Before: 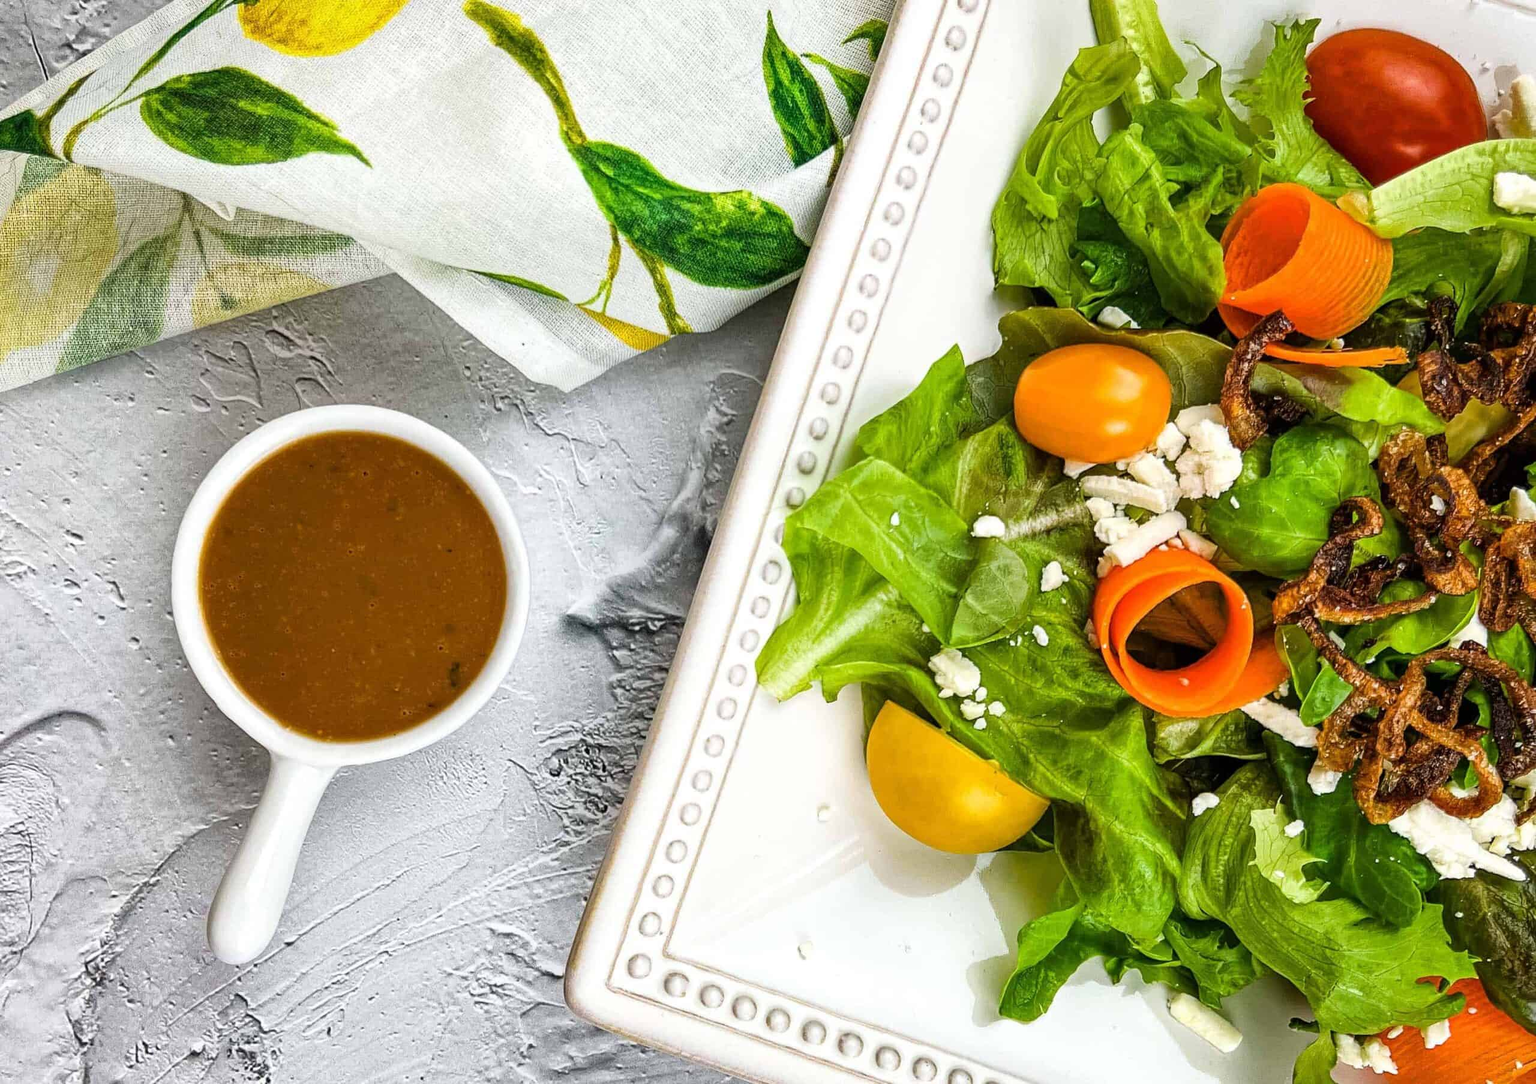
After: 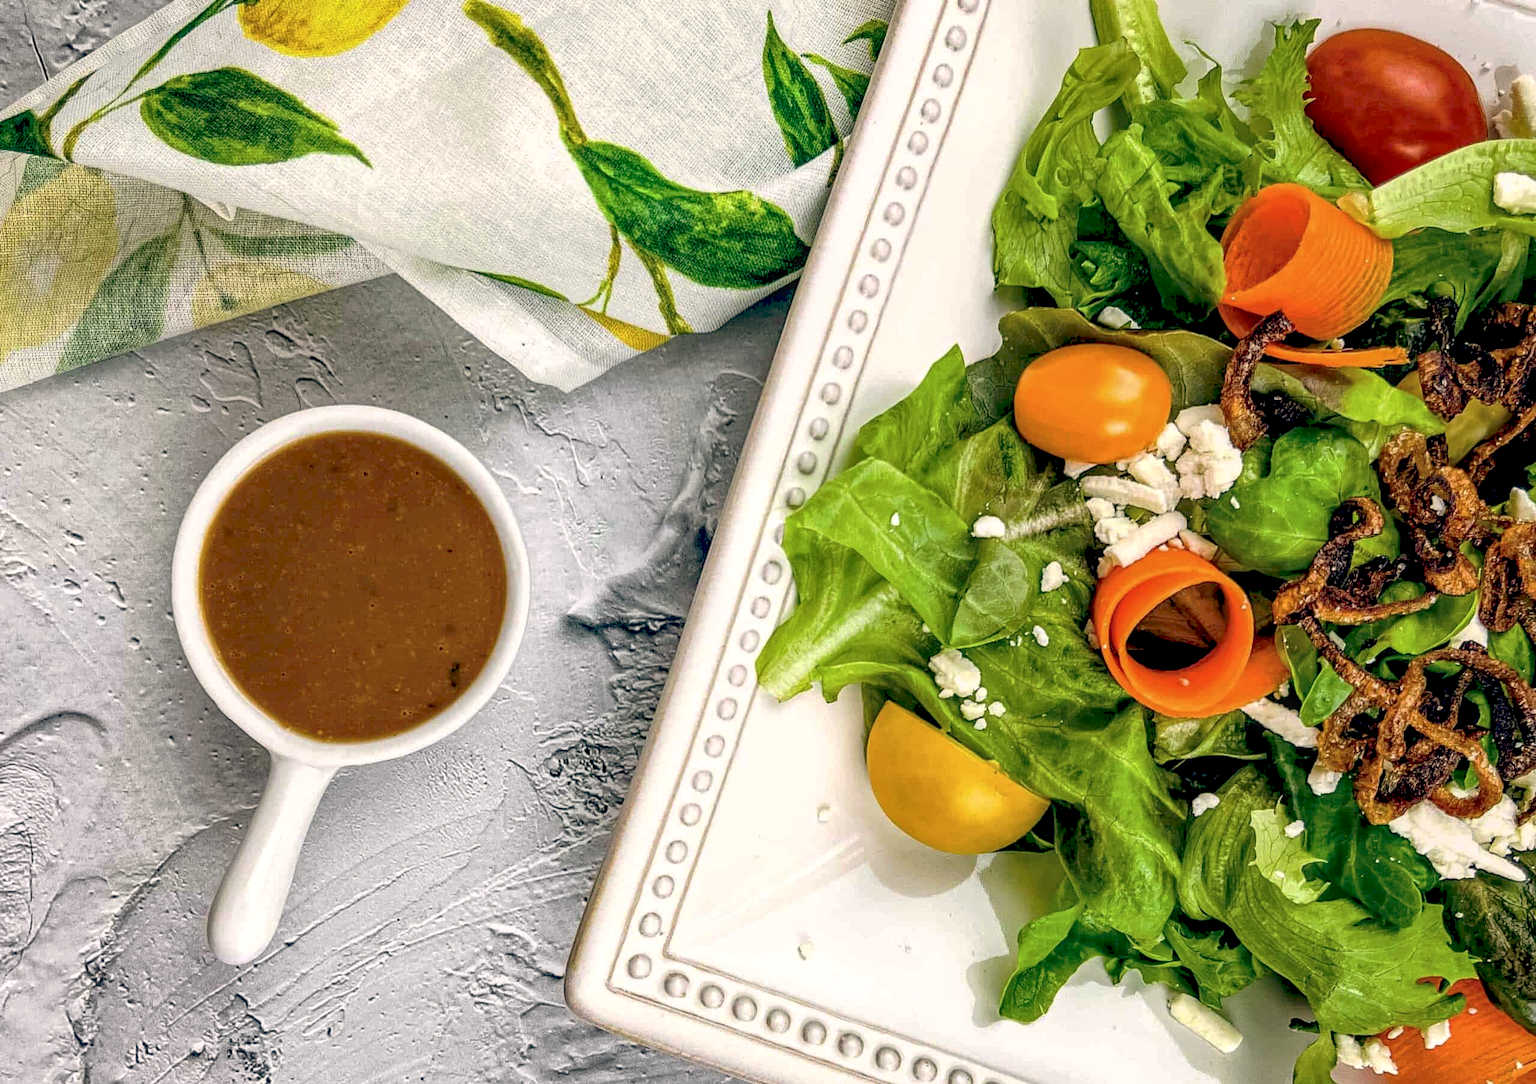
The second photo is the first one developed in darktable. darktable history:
tone curve: curves: ch0 [(0, 0) (0.003, 0.126) (0.011, 0.129) (0.025, 0.133) (0.044, 0.143) (0.069, 0.155) (0.1, 0.17) (0.136, 0.189) (0.177, 0.217) (0.224, 0.25) (0.277, 0.293) (0.335, 0.346) (0.399, 0.398) (0.468, 0.456) (0.543, 0.517) (0.623, 0.583) (0.709, 0.659) (0.801, 0.756) (0.898, 0.856) (1, 1)], preserve colors none
local contrast: on, module defaults
color balance: lift [0.975, 0.993, 1, 1.015], gamma [1.1, 1, 1, 0.945], gain [1, 1.04, 1, 0.95]
